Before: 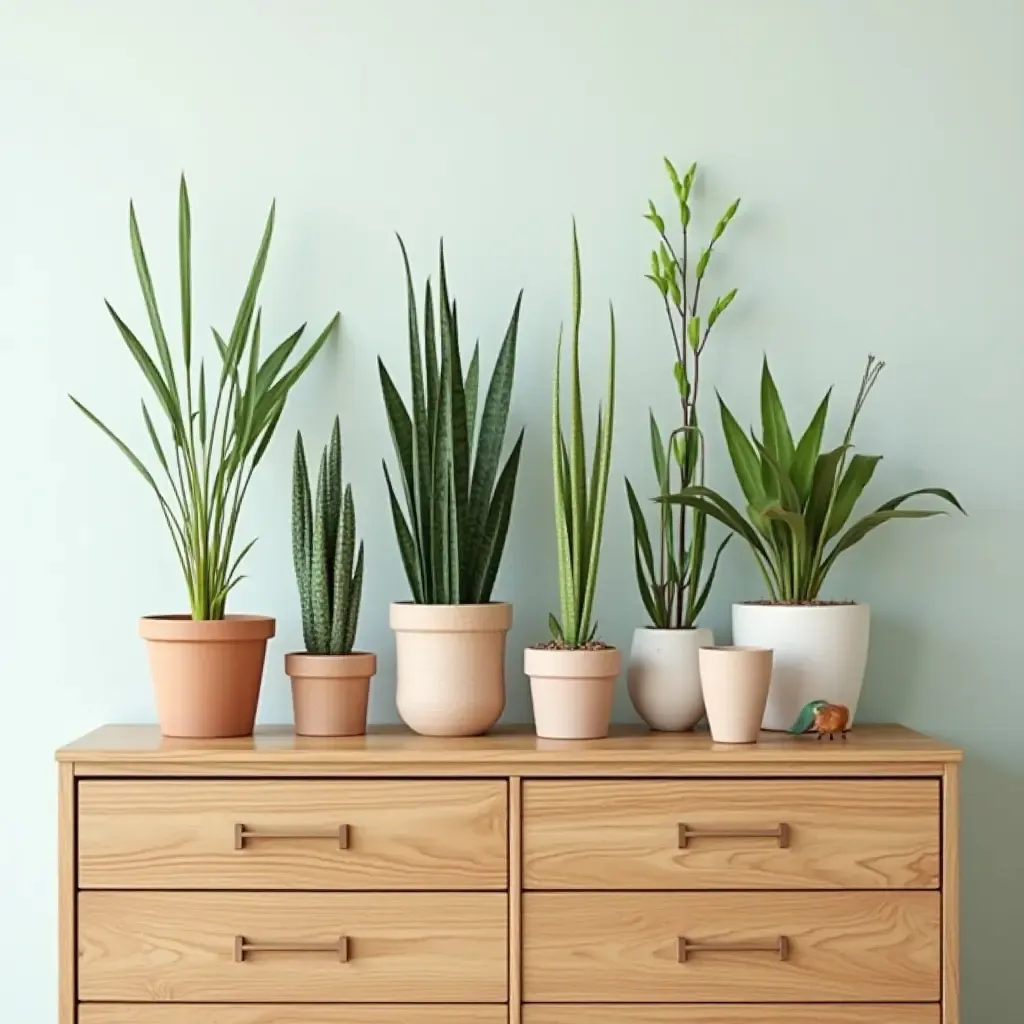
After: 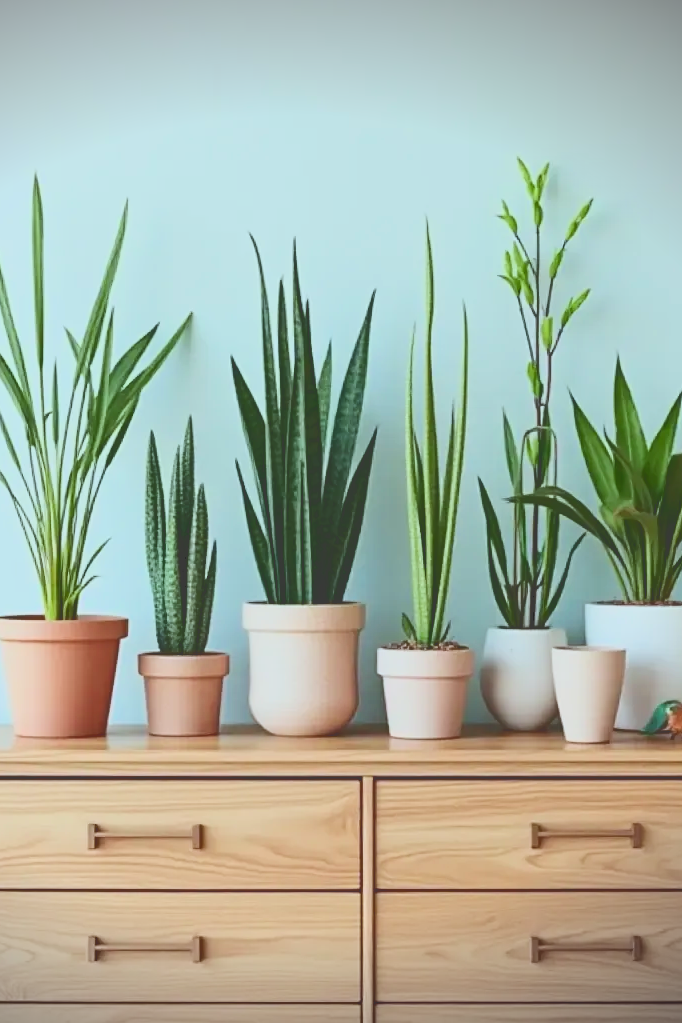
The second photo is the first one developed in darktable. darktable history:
exposure: compensate exposure bias true, compensate highlight preservation false
vignetting: fall-off start 97.18%, brightness -0.624, saturation -0.681, center (-0.146, 0.017), width/height ratio 1.186
crop and rotate: left 14.404%, right 18.985%
tone curve: curves: ch0 [(0, 0) (0.003, 0.24) (0.011, 0.24) (0.025, 0.24) (0.044, 0.244) (0.069, 0.244) (0.1, 0.252) (0.136, 0.264) (0.177, 0.274) (0.224, 0.284) (0.277, 0.313) (0.335, 0.361) (0.399, 0.415) (0.468, 0.498) (0.543, 0.595) (0.623, 0.695) (0.709, 0.793) (0.801, 0.883) (0.898, 0.942) (1, 1)], color space Lab, independent channels, preserve colors none
filmic rgb: black relative exposure -7.65 EV, white relative exposure 4.56 EV, hardness 3.61, color science v6 (2022)
color calibration: output R [0.972, 0.068, -0.094, 0], output G [-0.178, 1.216, -0.086, 0], output B [0.095, -0.136, 0.98, 0], x 0.37, y 0.382, temperature 4320.6 K
